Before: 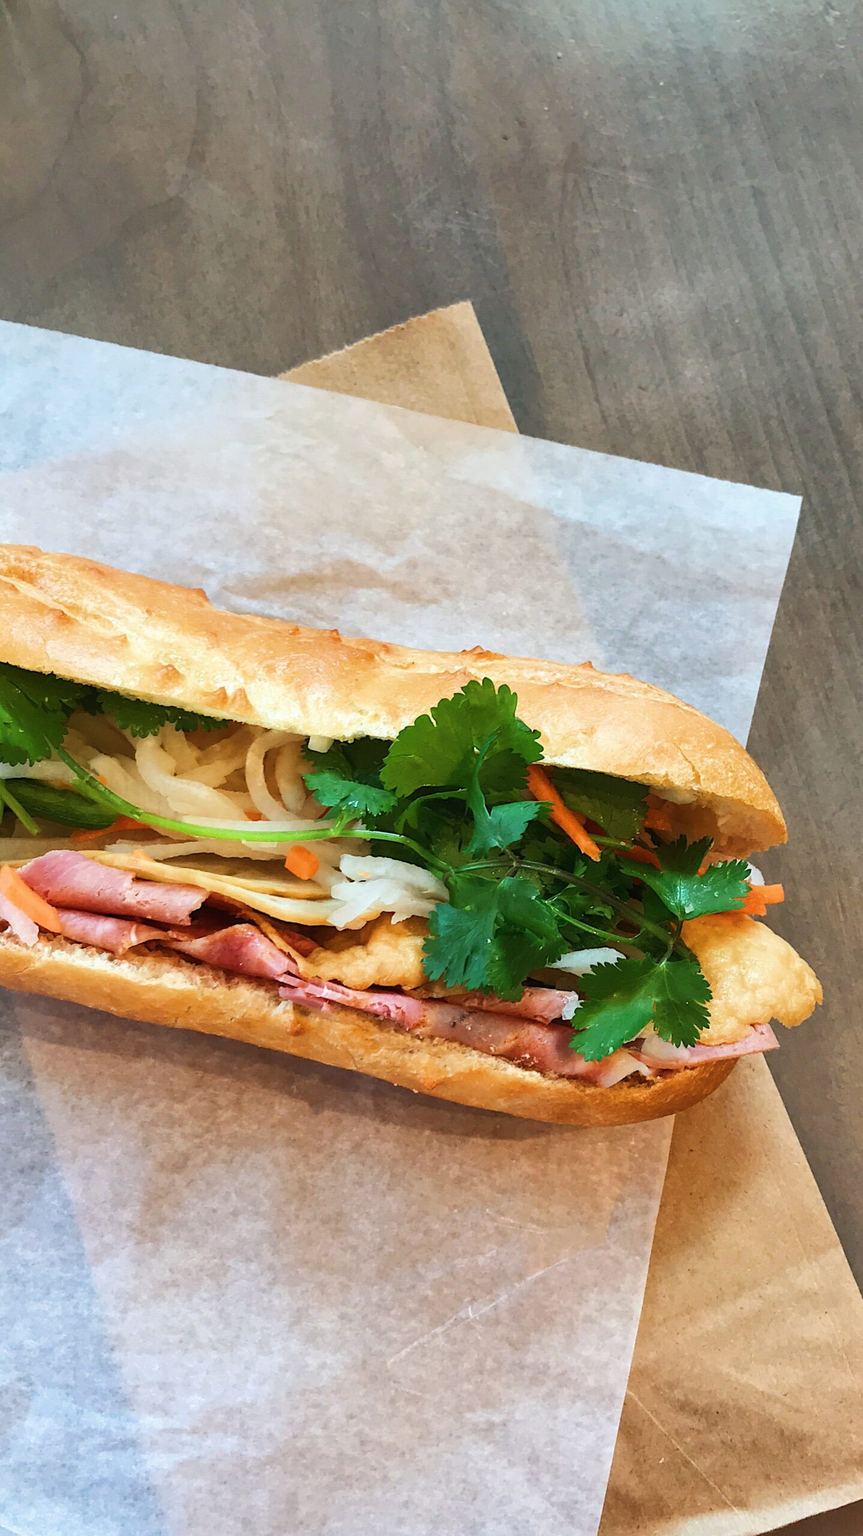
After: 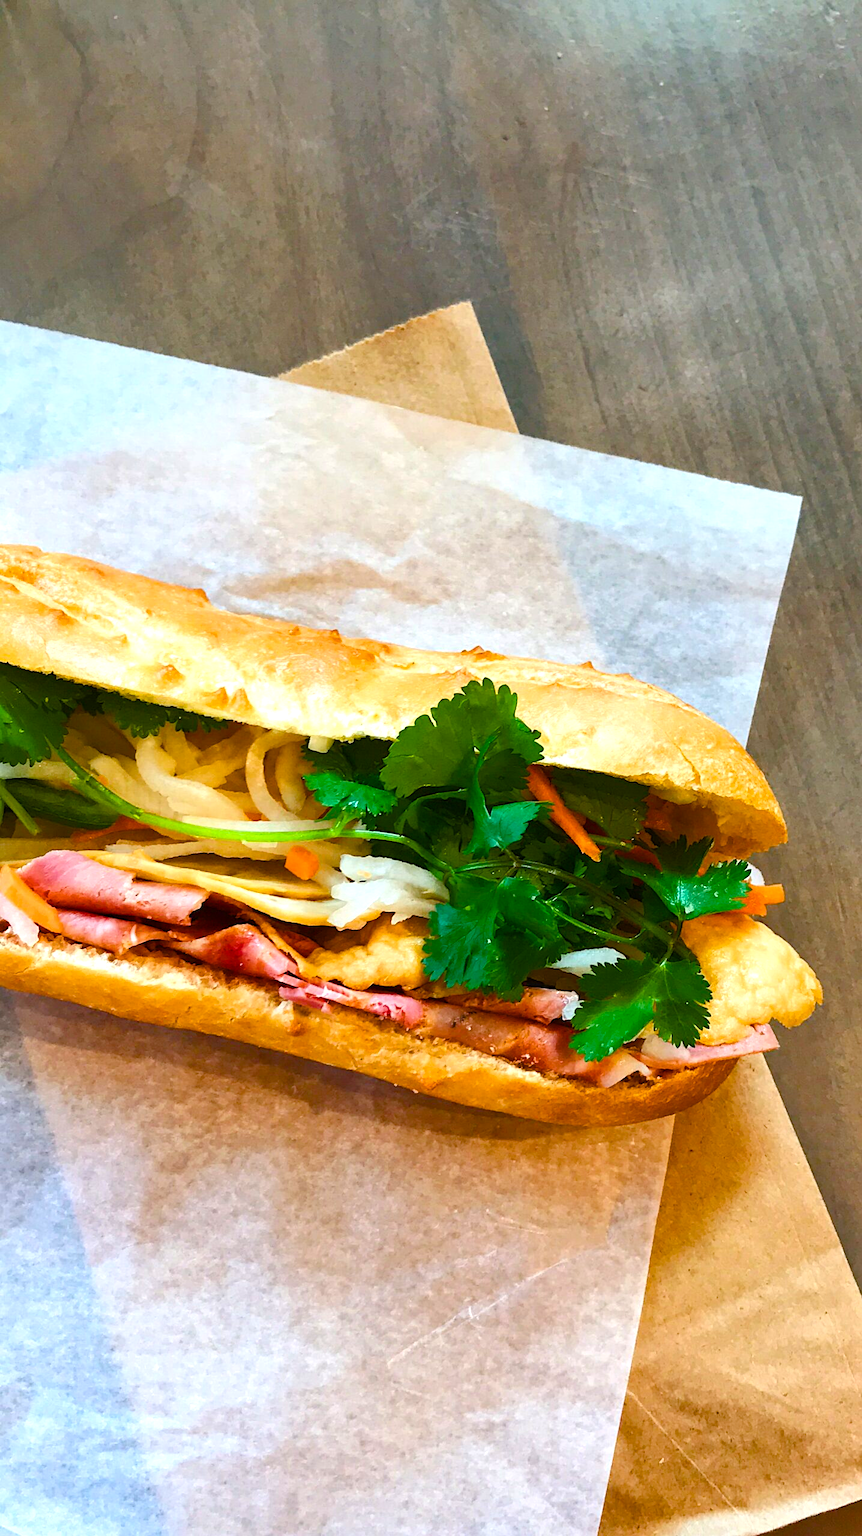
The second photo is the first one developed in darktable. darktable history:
color balance rgb: perceptual saturation grading › global saturation 34.537%, perceptual saturation grading › highlights -25.899%, perceptual saturation grading › shadows 49.439%, perceptual brilliance grading › highlights 10.296%, perceptual brilliance grading › shadows -5.02%, global vibrance 24.798%
